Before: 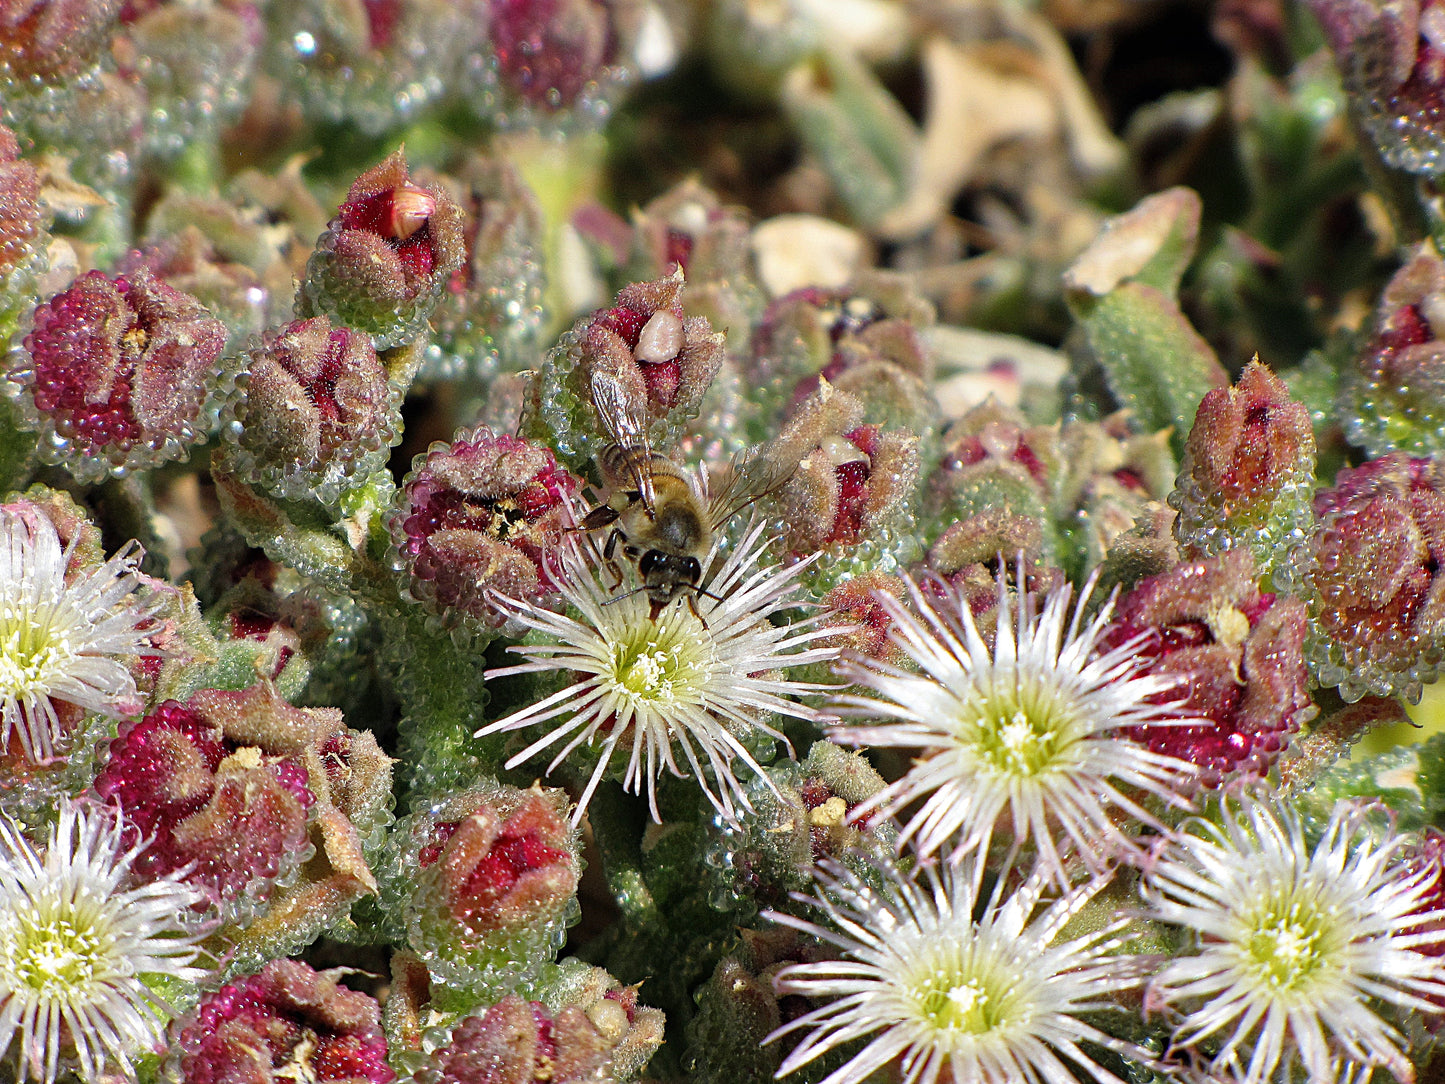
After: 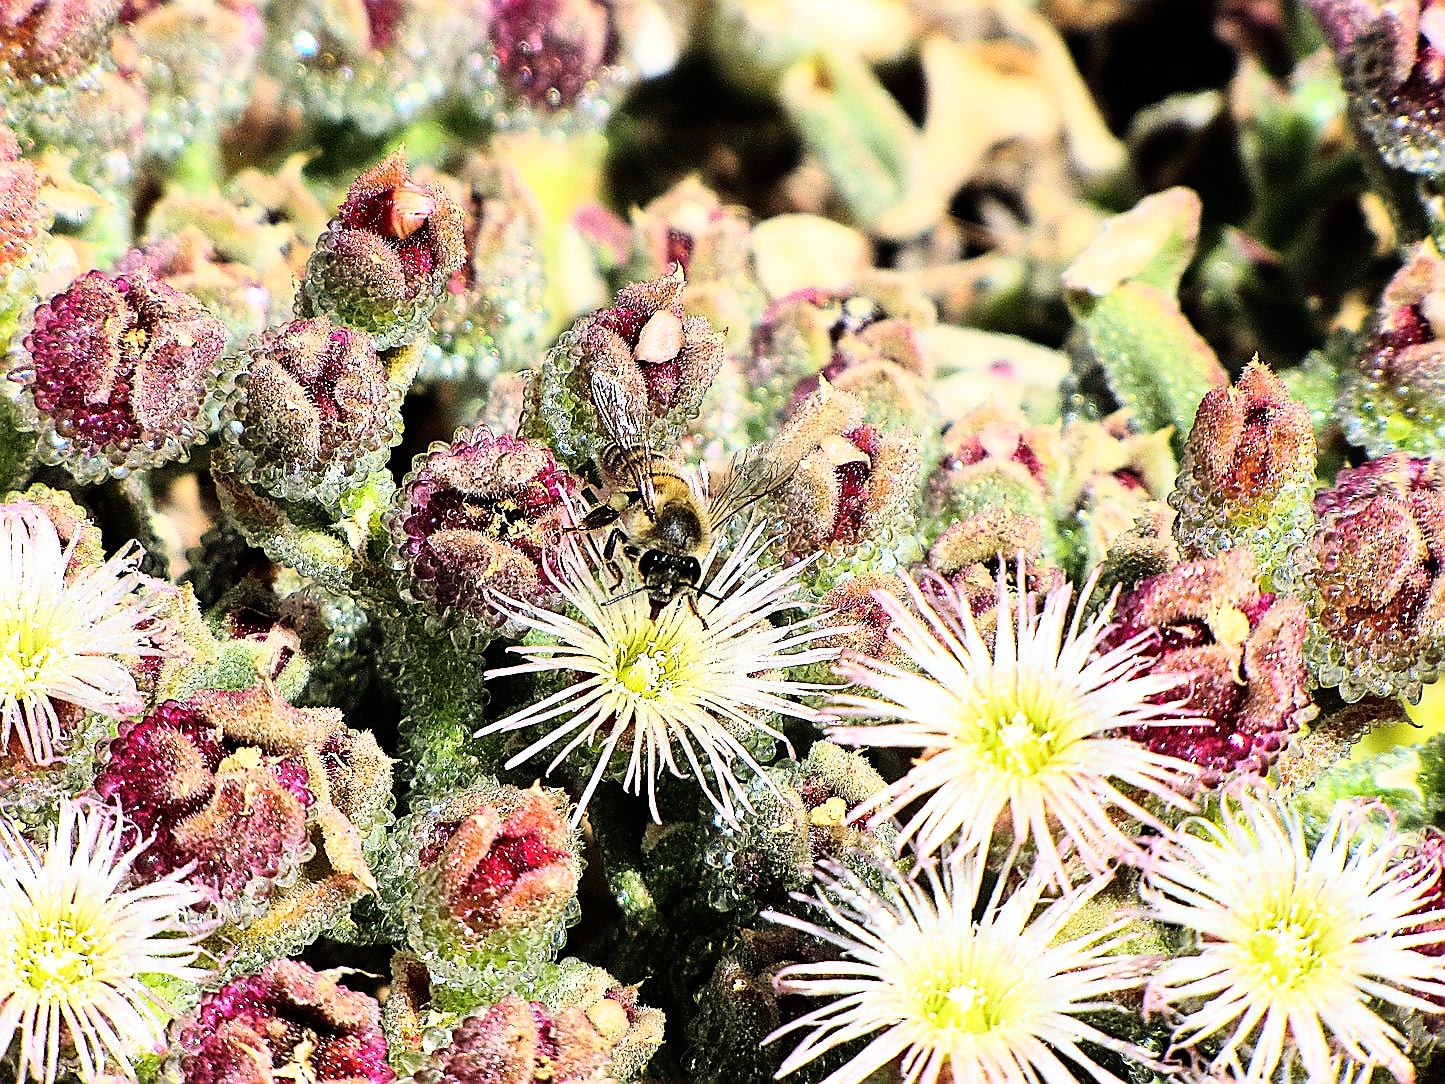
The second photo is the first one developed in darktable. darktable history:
sharpen: radius 1.4, amount 1.25, threshold 0.7
rgb curve: curves: ch0 [(0, 0) (0.21, 0.15) (0.24, 0.21) (0.5, 0.75) (0.75, 0.96) (0.89, 0.99) (1, 1)]; ch1 [(0, 0.02) (0.21, 0.13) (0.25, 0.2) (0.5, 0.67) (0.75, 0.9) (0.89, 0.97) (1, 1)]; ch2 [(0, 0.02) (0.21, 0.13) (0.25, 0.2) (0.5, 0.67) (0.75, 0.9) (0.89, 0.97) (1, 1)], compensate middle gray true
